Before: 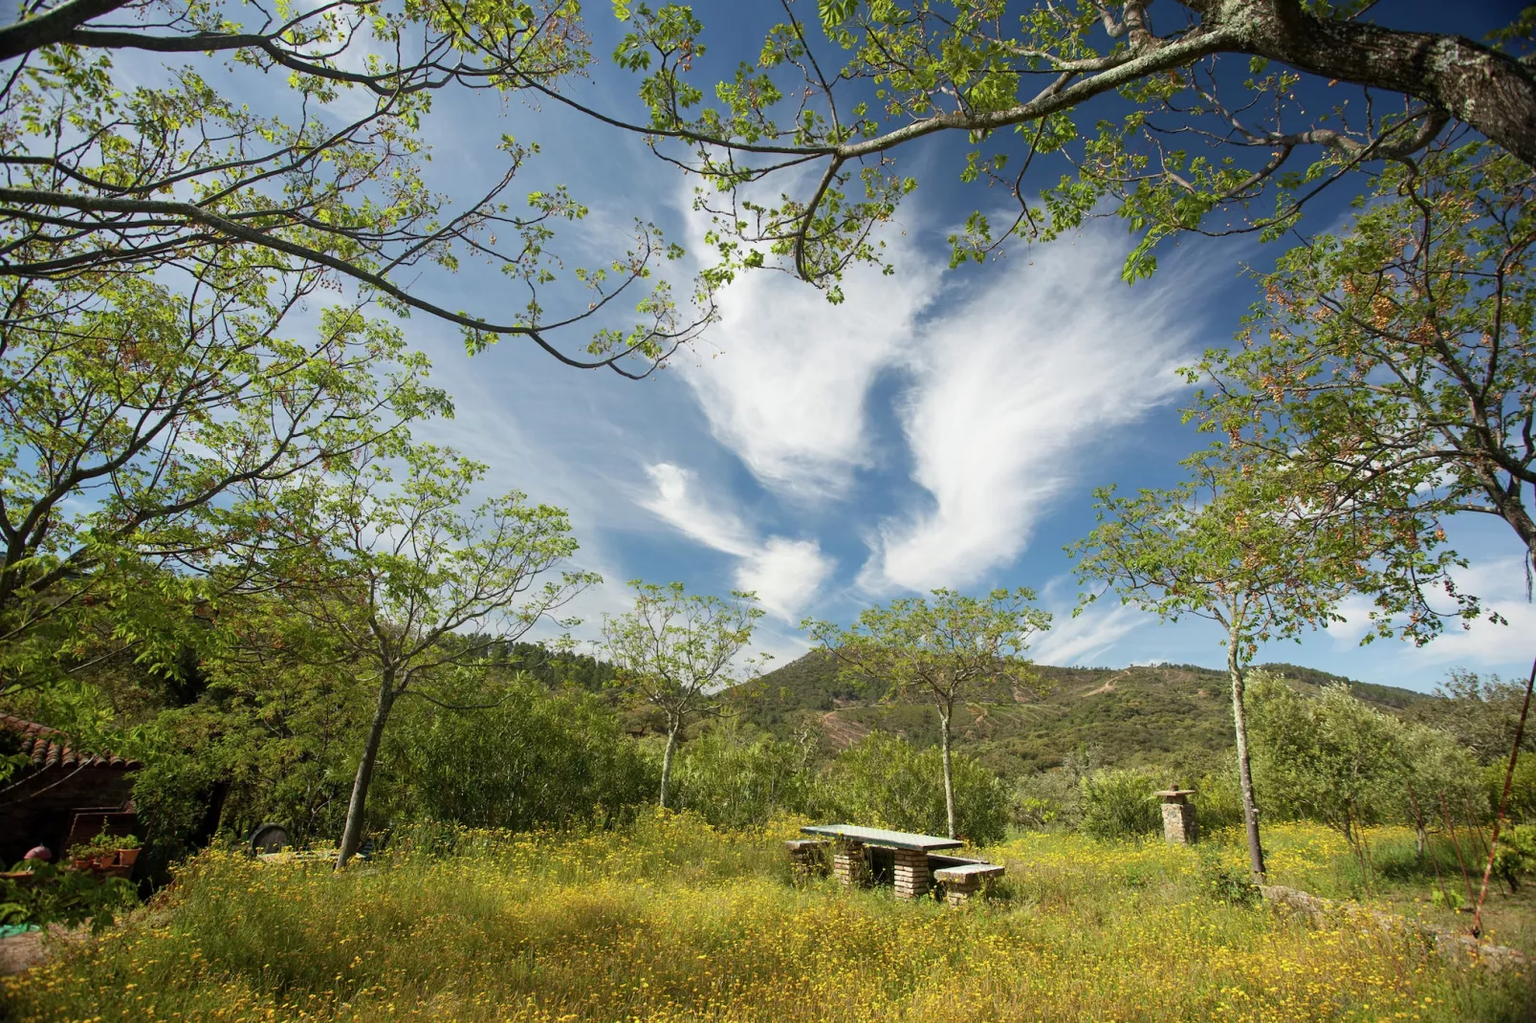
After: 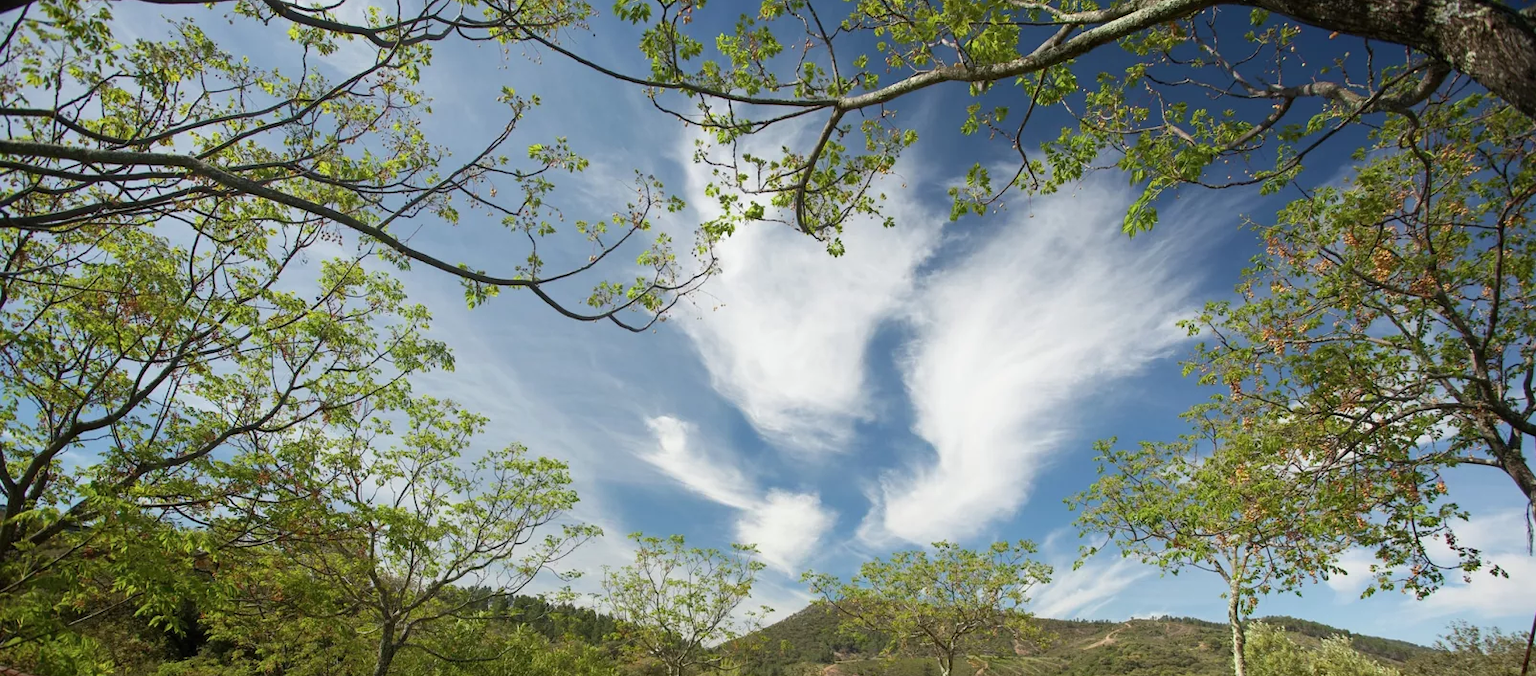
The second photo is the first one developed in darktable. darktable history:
crop and rotate: top 4.757%, bottom 29.157%
